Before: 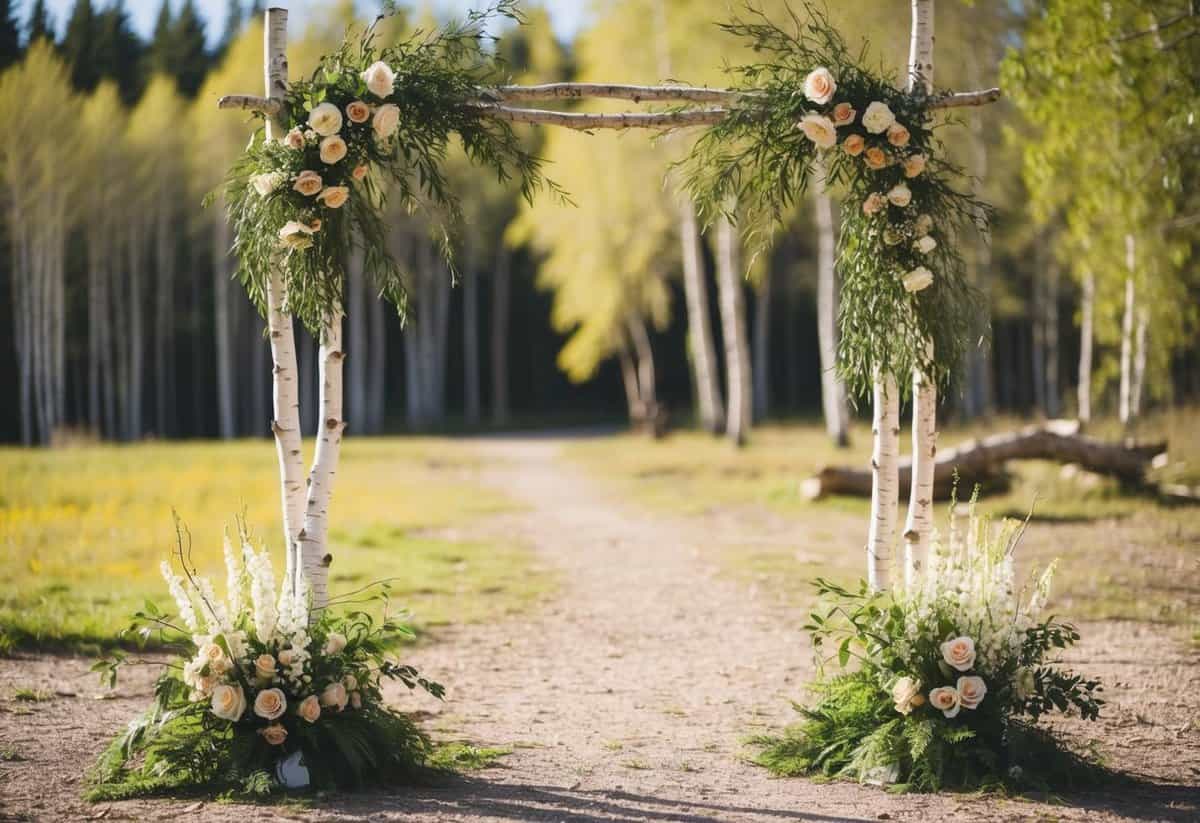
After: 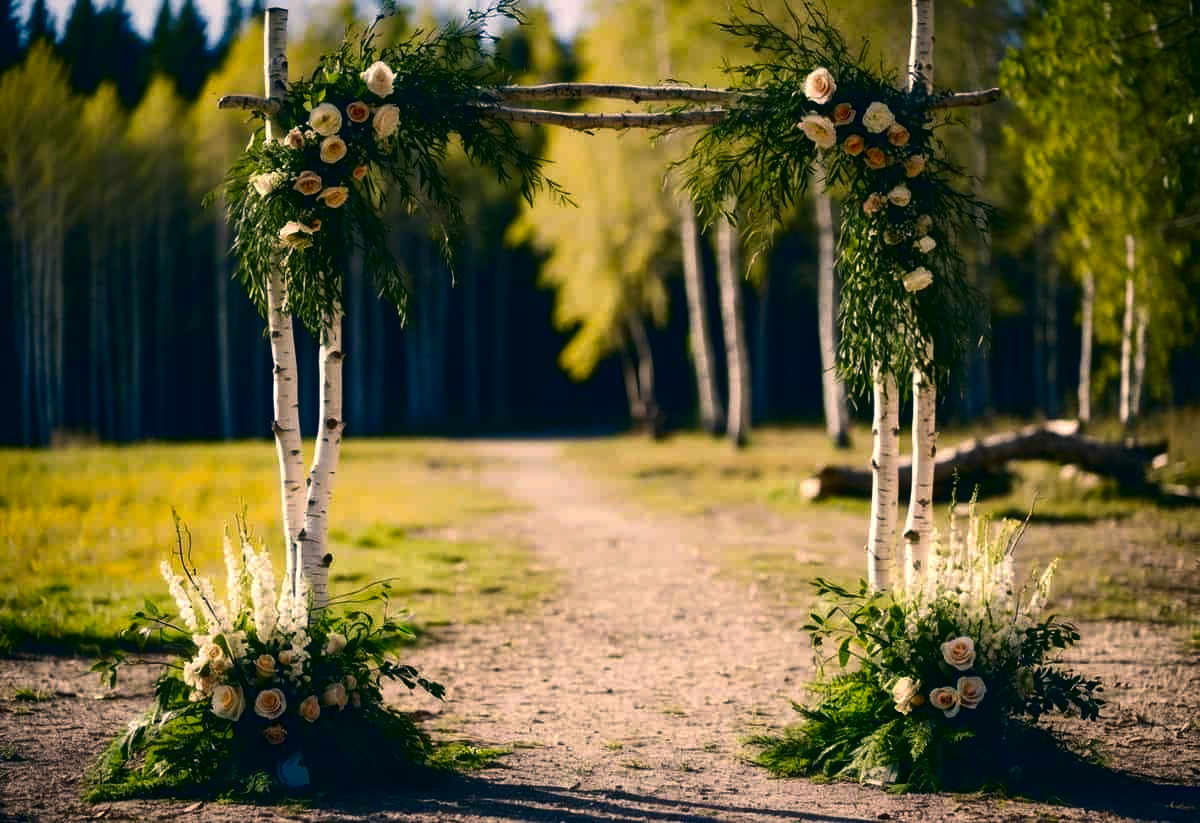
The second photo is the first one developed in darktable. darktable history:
contrast brightness saturation: contrast 0.095, brightness -0.586, saturation 0.166
exposure: black level correction 0.001, exposure 0.192 EV, compensate highlight preservation false
color correction: highlights a* 10.28, highlights b* 14.22, shadows a* -9.89, shadows b* -14.87
